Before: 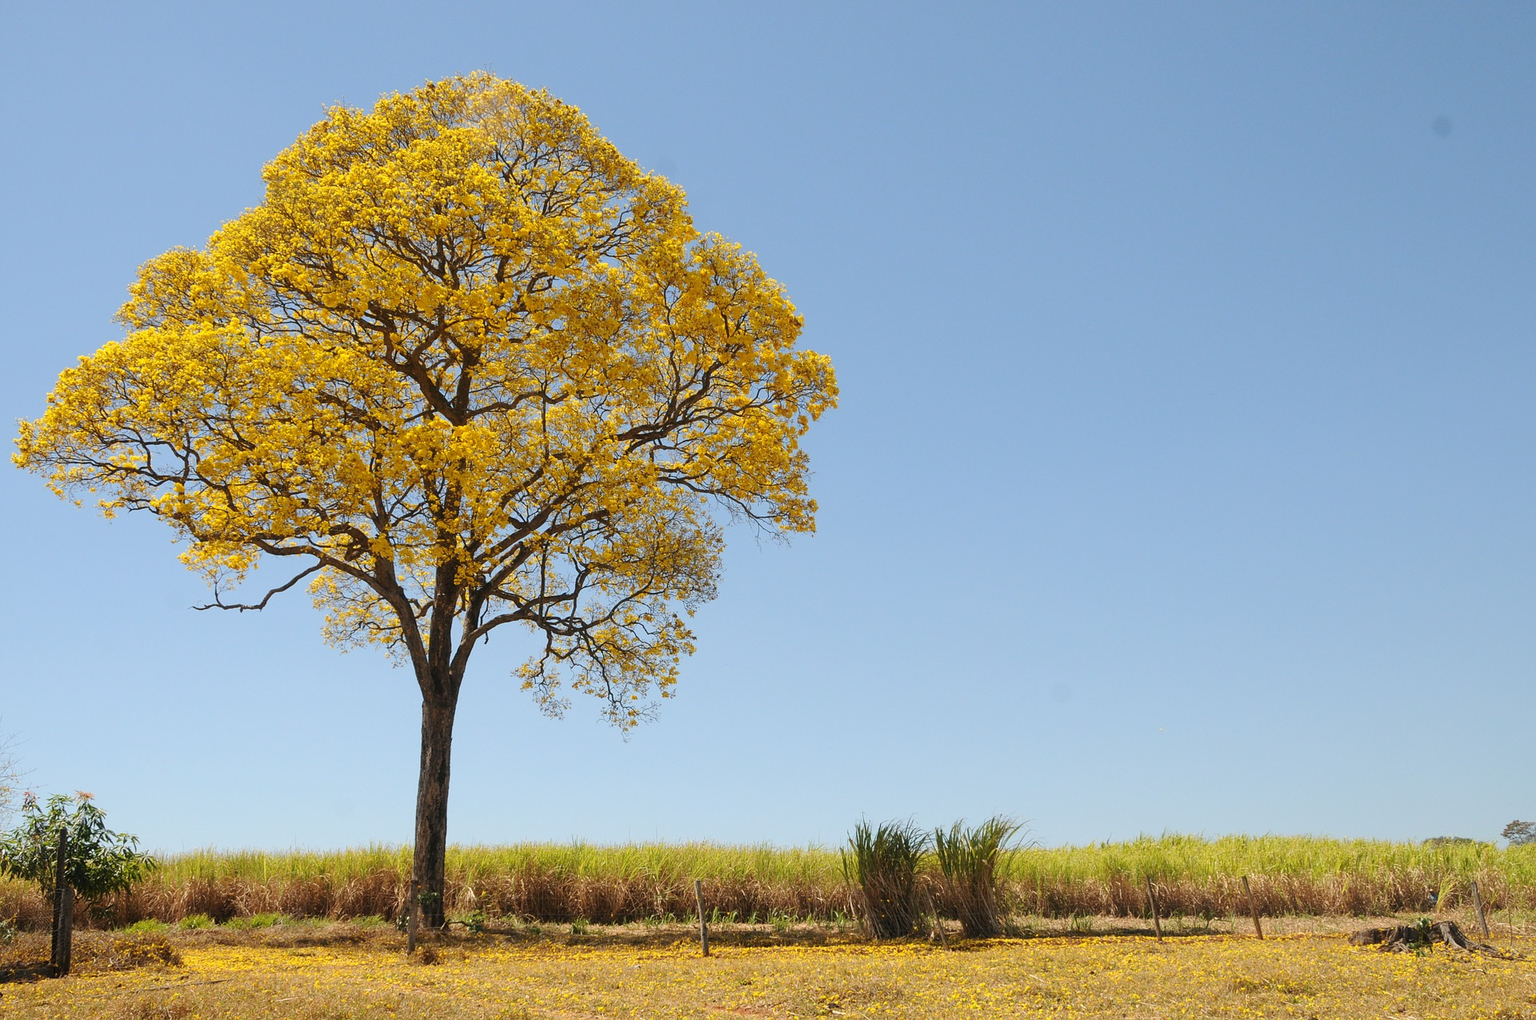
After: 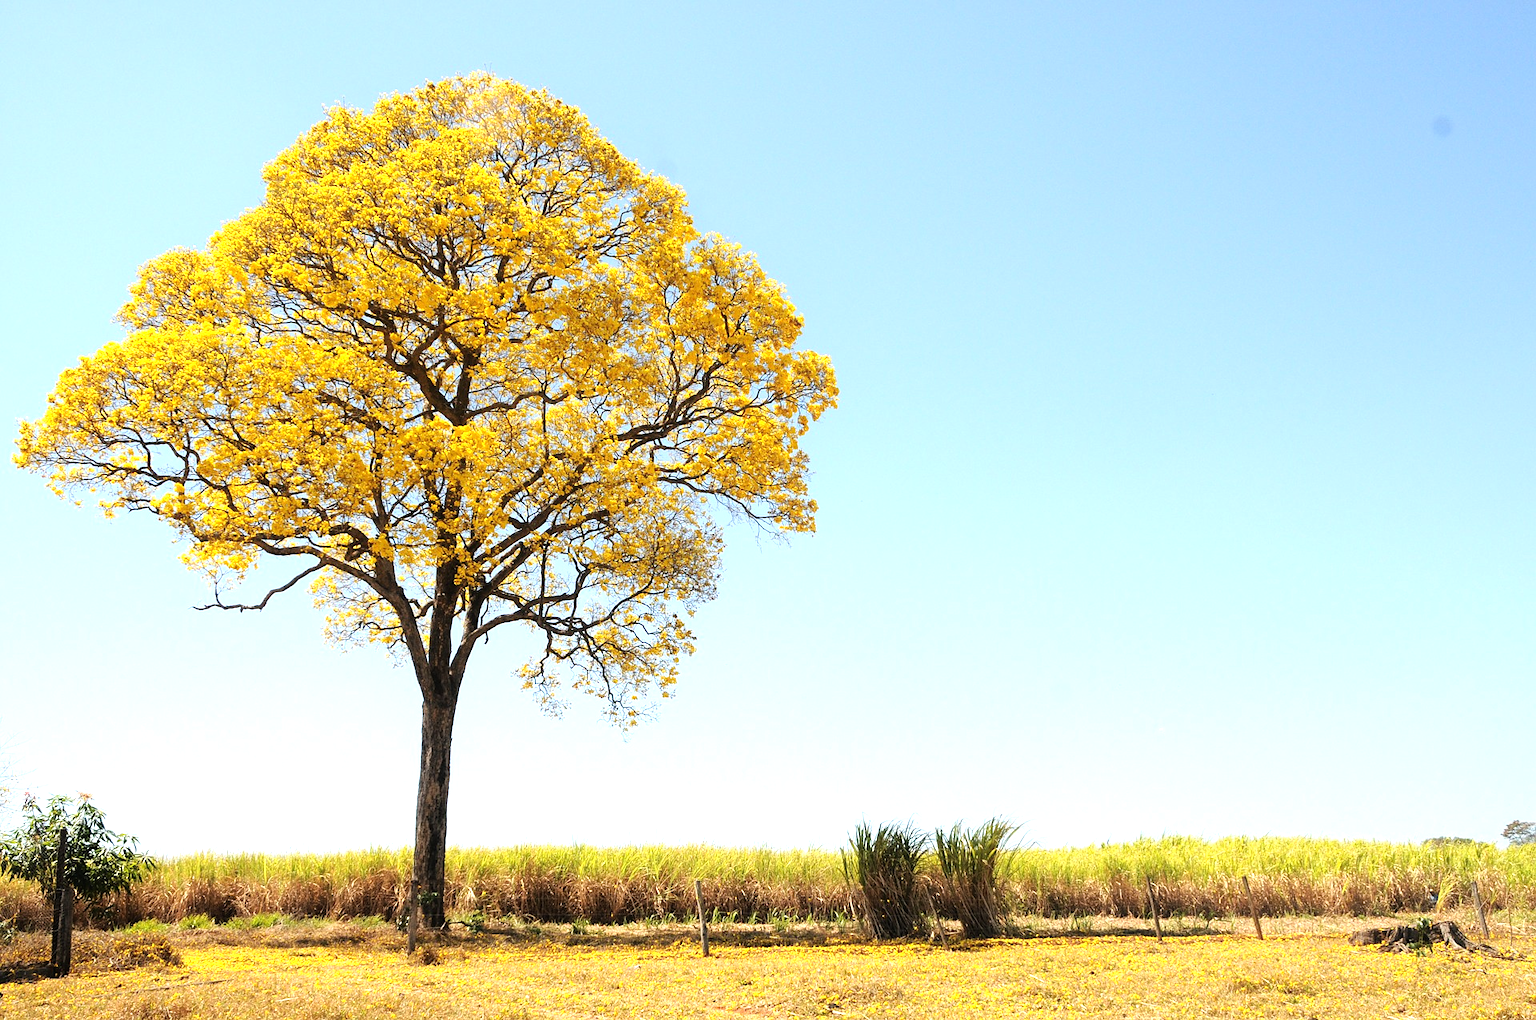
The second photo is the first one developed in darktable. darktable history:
tone equalizer: -8 EV -1.07 EV, -7 EV -1.03 EV, -6 EV -0.835 EV, -5 EV -0.591 EV, -3 EV 0.545 EV, -2 EV 0.895 EV, -1 EV 1 EV, +0 EV 1.08 EV, mask exposure compensation -0.511 EV
